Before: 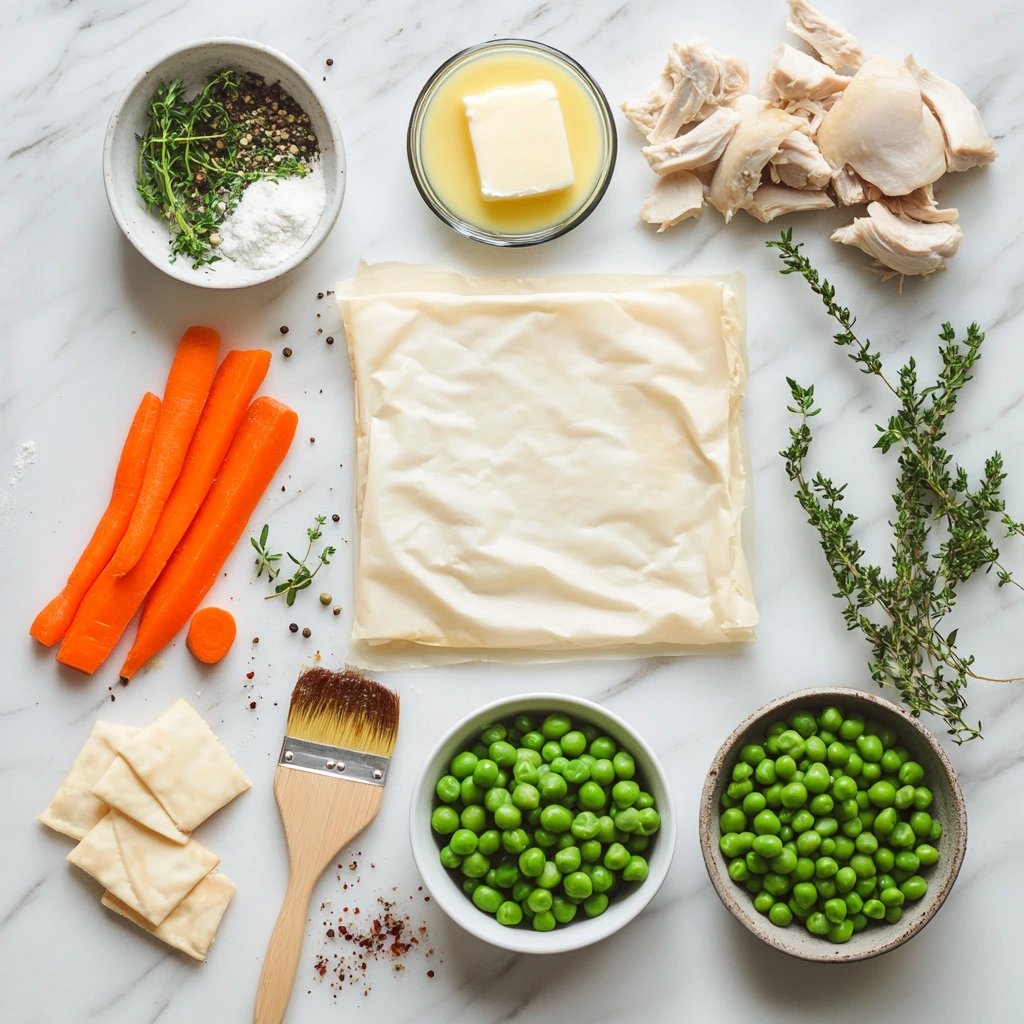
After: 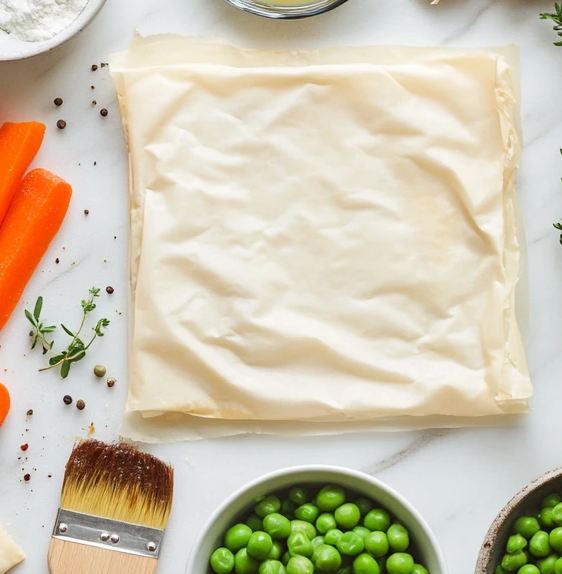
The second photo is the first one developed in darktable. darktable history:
crop and rotate: left 22.073%, top 22.338%, right 22.988%, bottom 21.583%
